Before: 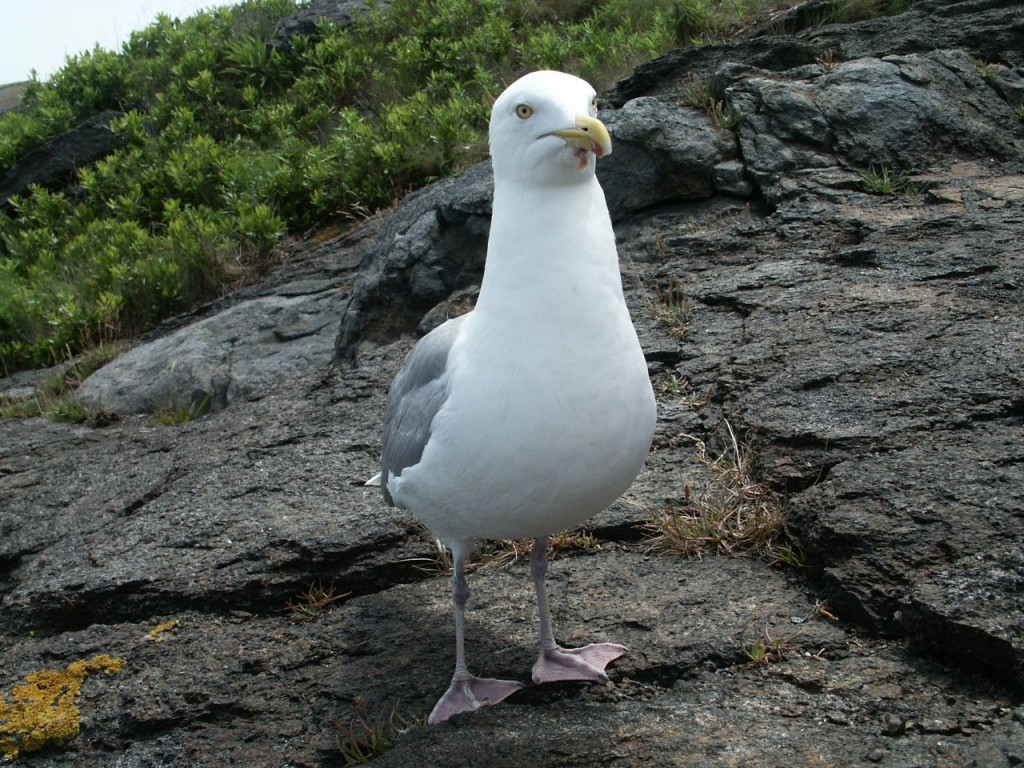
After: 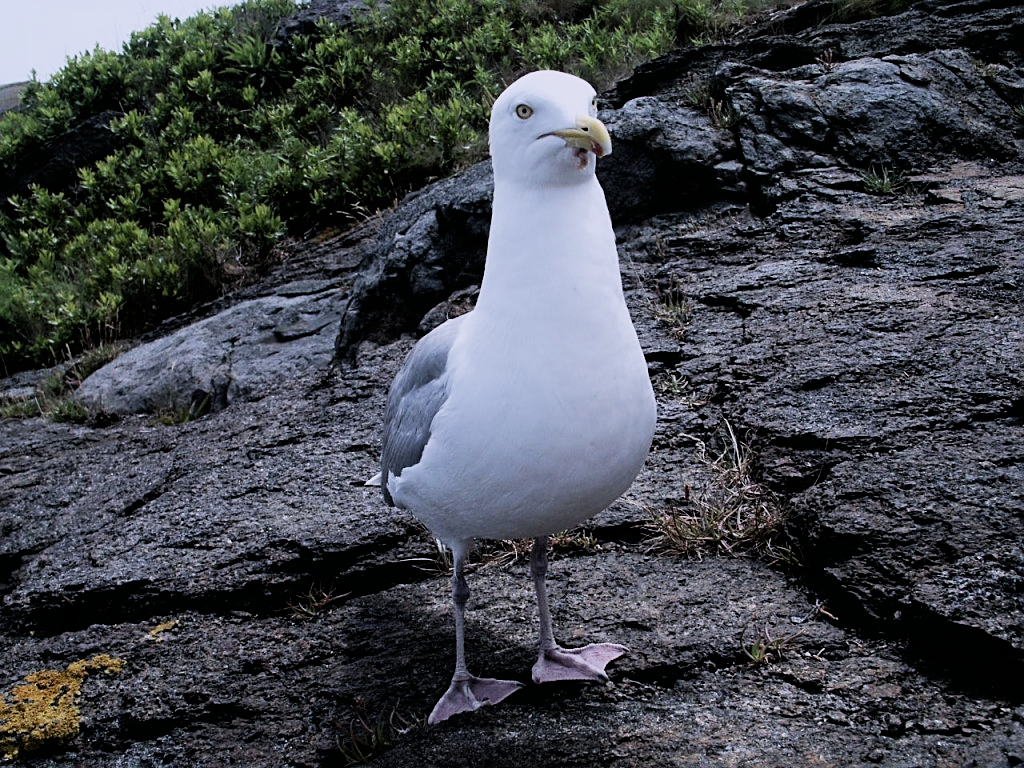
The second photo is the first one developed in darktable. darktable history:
color calibration: illuminant custom, x 0.367, y 0.392, temperature 4435.96 K
filmic rgb: black relative exposure -5.08 EV, white relative exposure 3.95 EV, hardness 2.88, contrast 1.298, highlights saturation mix -30.99%
sharpen: on, module defaults
